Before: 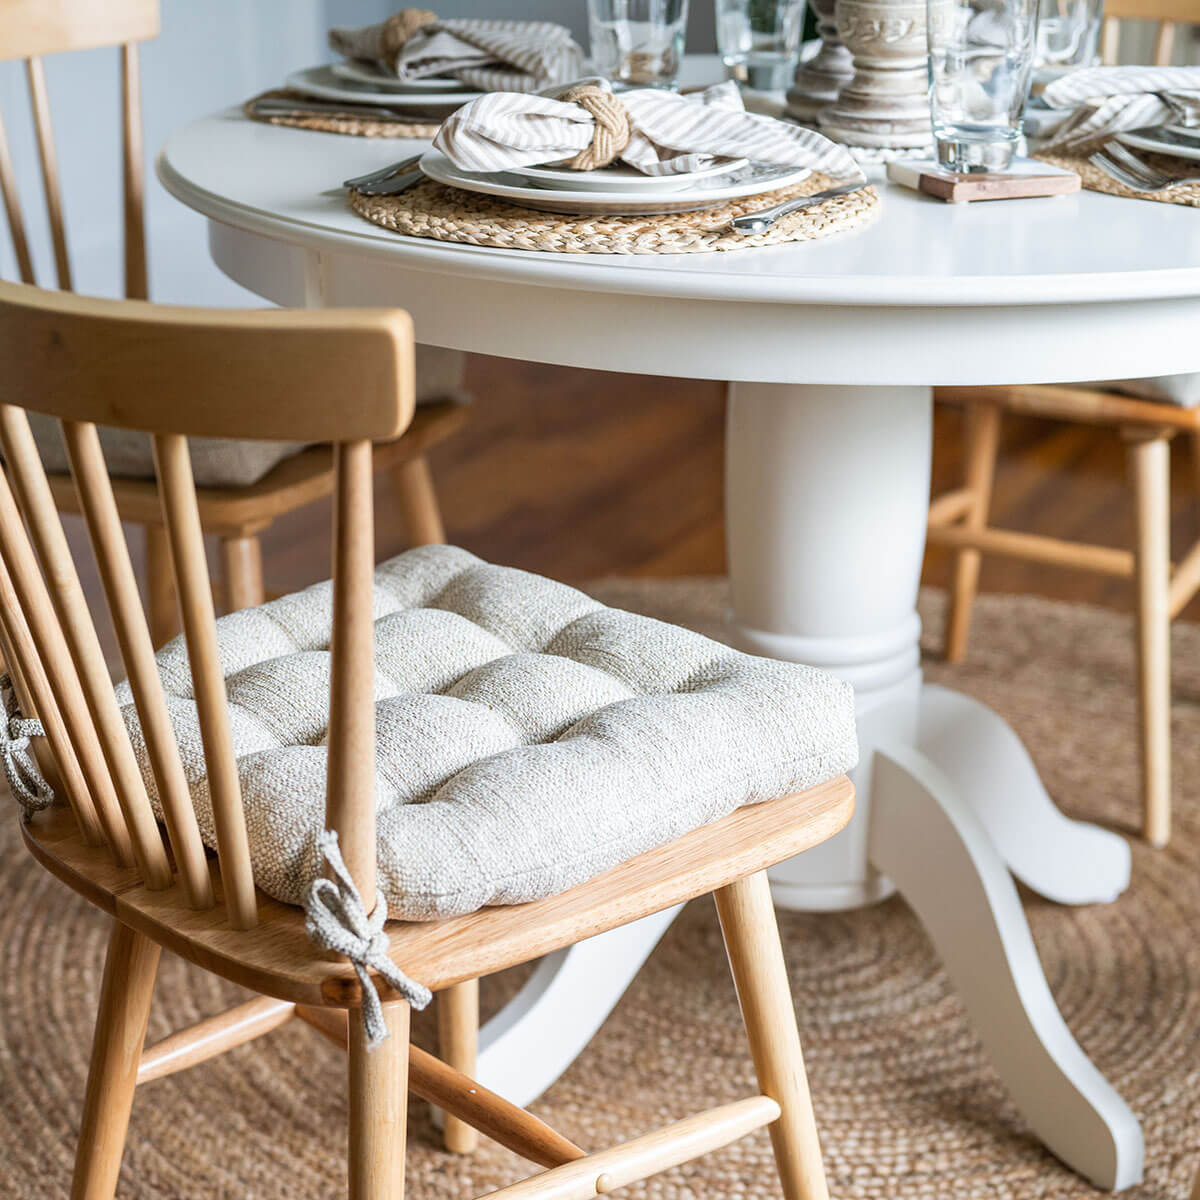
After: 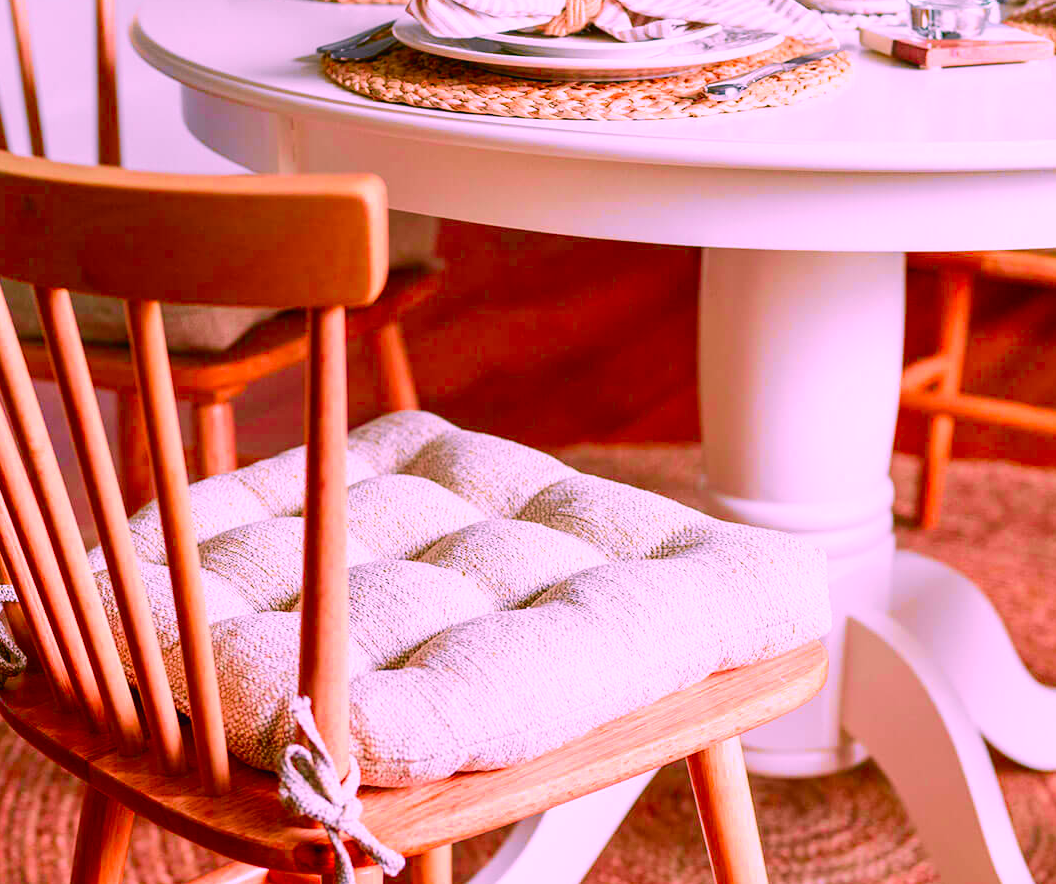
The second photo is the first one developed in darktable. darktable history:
color correction: highlights a* 19.53, highlights b* -11.56, saturation 1.68
crop and rotate: left 2.292%, top 11.203%, right 9.704%, bottom 15.077%
tone curve: curves: ch0 [(0, 0.015) (0.037, 0.032) (0.131, 0.113) (0.275, 0.26) (0.497, 0.531) (0.617, 0.663) (0.704, 0.748) (0.813, 0.842) (0.911, 0.931) (0.997, 1)]; ch1 [(0, 0) (0.301, 0.3) (0.444, 0.438) (0.493, 0.494) (0.501, 0.499) (0.534, 0.543) (0.582, 0.605) (0.658, 0.687) (0.746, 0.79) (1, 1)]; ch2 [(0, 0) (0.246, 0.234) (0.36, 0.356) (0.415, 0.426) (0.476, 0.492) (0.502, 0.499) (0.525, 0.513) (0.533, 0.534) (0.586, 0.598) (0.634, 0.643) (0.706, 0.717) (0.853, 0.83) (1, 0.951)], color space Lab, independent channels, preserve colors none
color balance rgb: highlights gain › chroma 2.163%, highlights gain › hue 74.94°, perceptual saturation grading › global saturation 19.892%, perceptual saturation grading › highlights -25.828%, perceptual saturation grading › shadows 50.258%, global vibrance 20%
